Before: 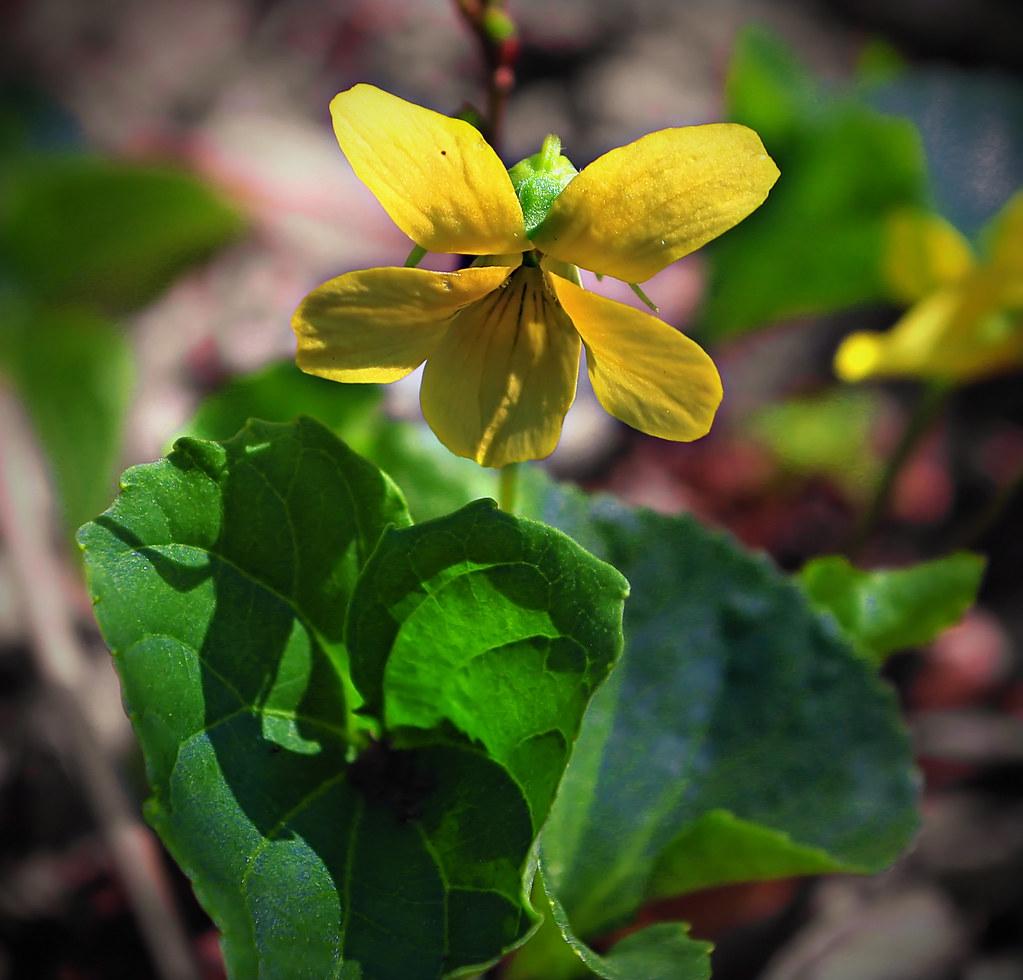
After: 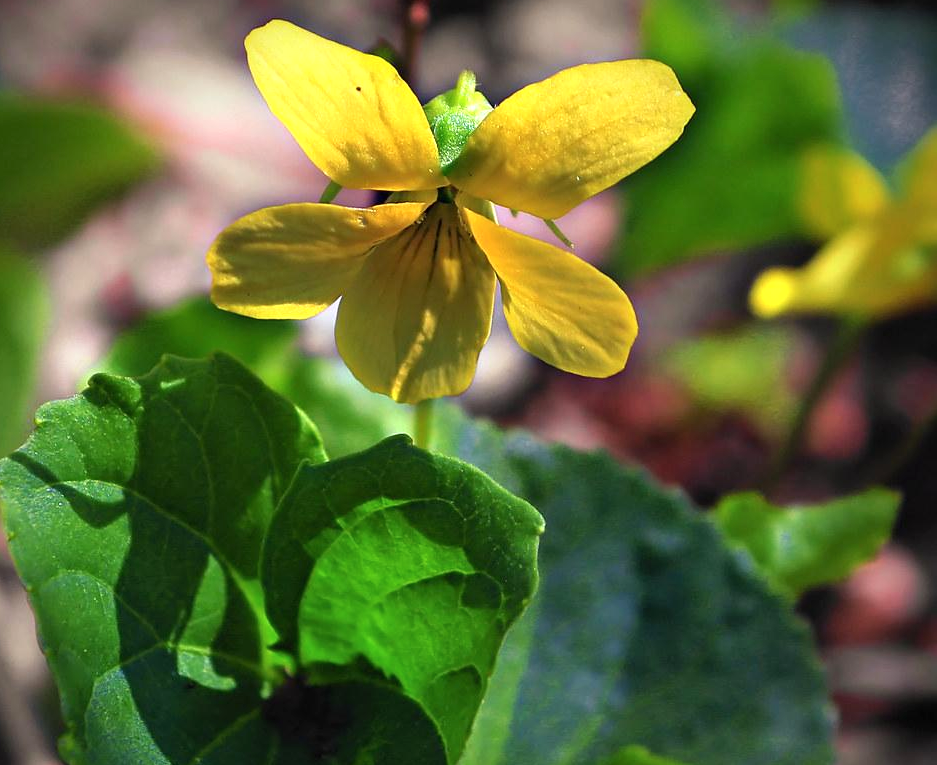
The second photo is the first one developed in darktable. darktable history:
crop: left 8.309%, top 6.538%, bottom 15.325%
exposure: exposure 0.208 EV, compensate exposure bias true, compensate highlight preservation false
shadows and highlights: radius 172.04, shadows 26.08, white point adjustment 3.09, highlights -68.77, soften with gaussian
